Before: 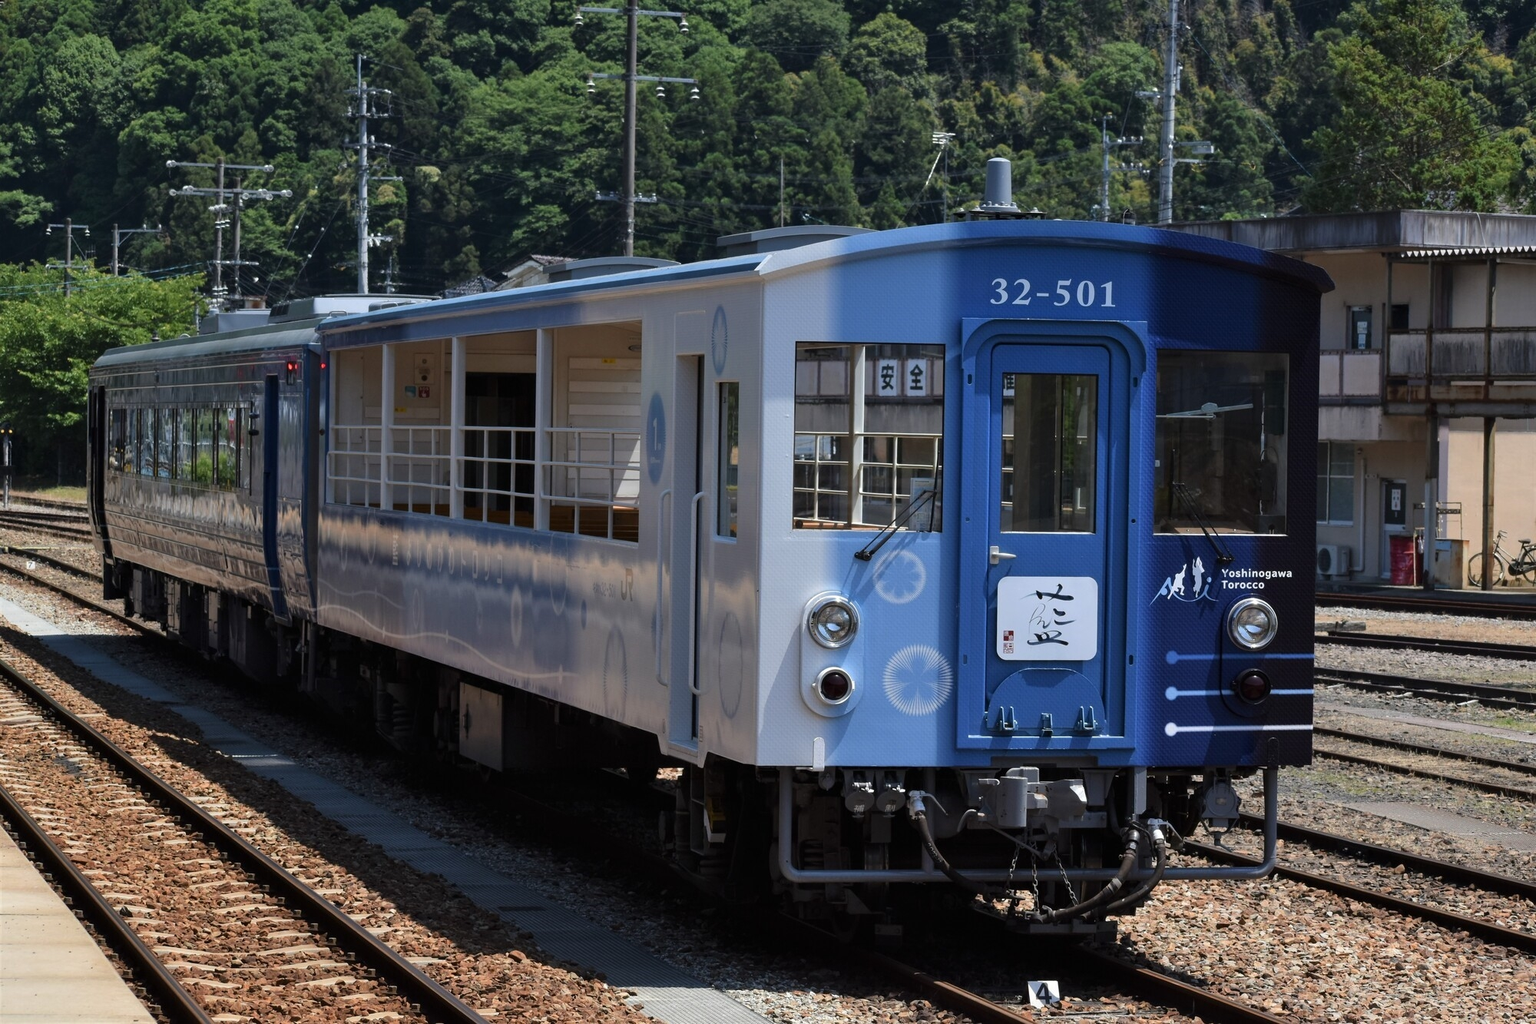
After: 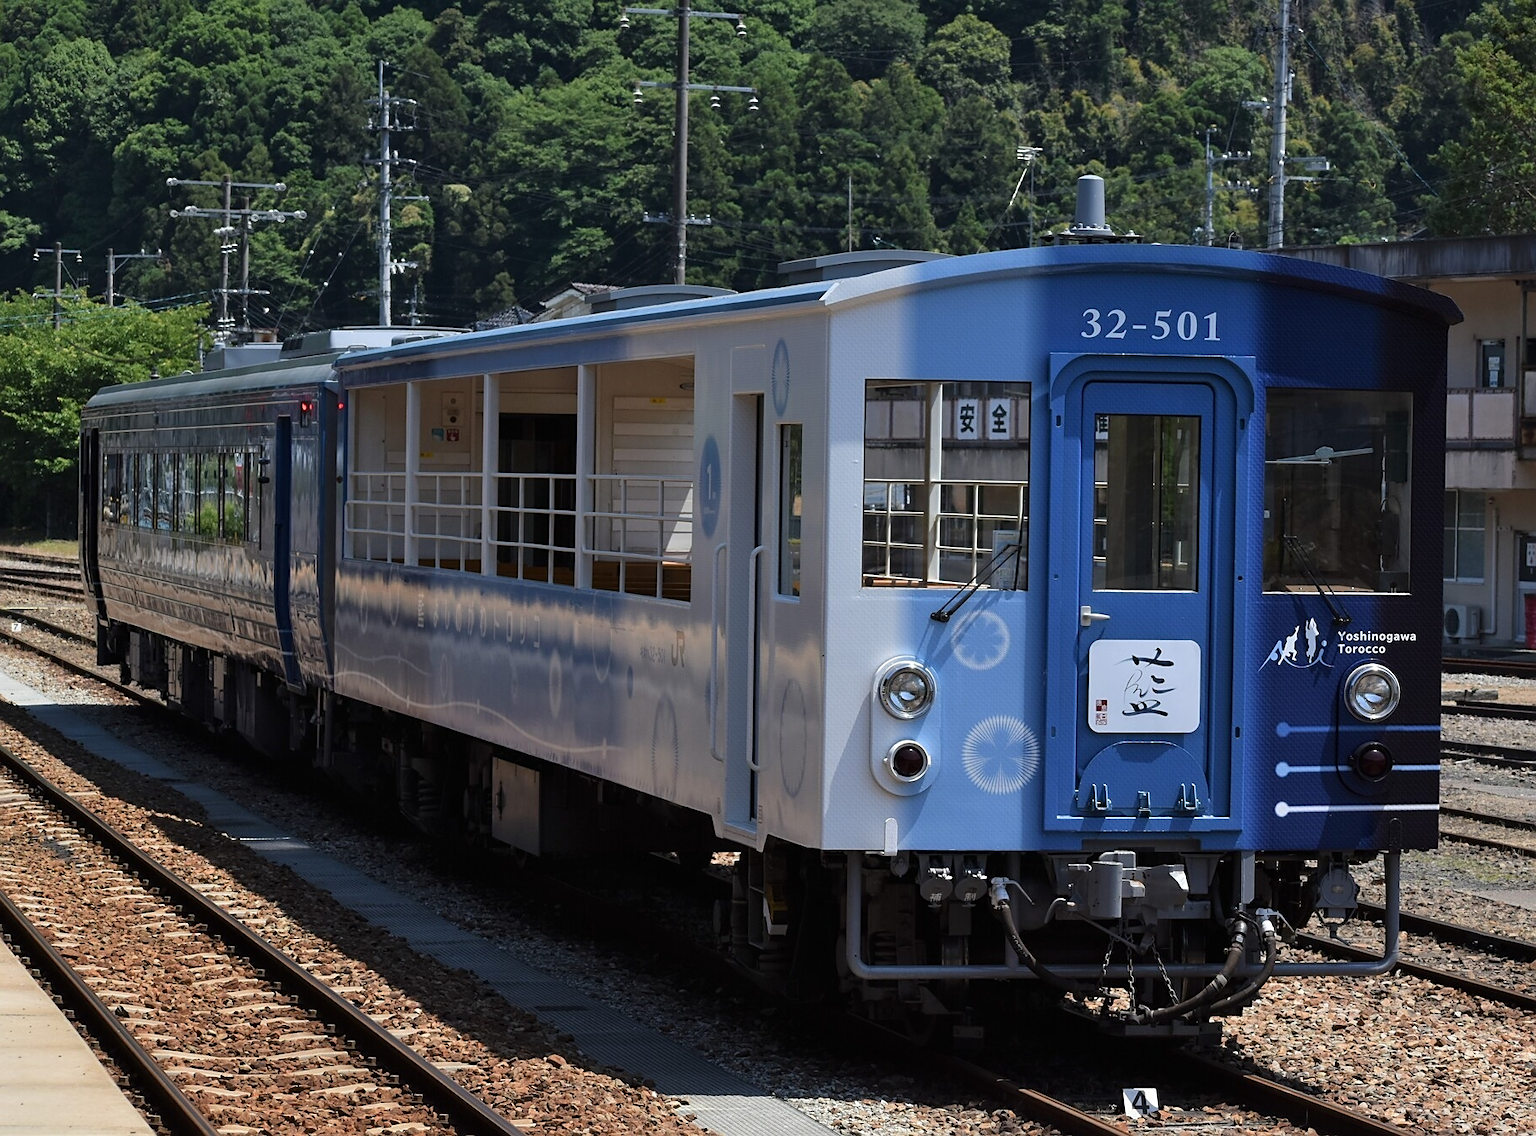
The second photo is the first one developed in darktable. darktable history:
crop and rotate: left 1.088%, right 8.807%
sharpen: radius 1.864, amount 0.398, threshold 1.271
